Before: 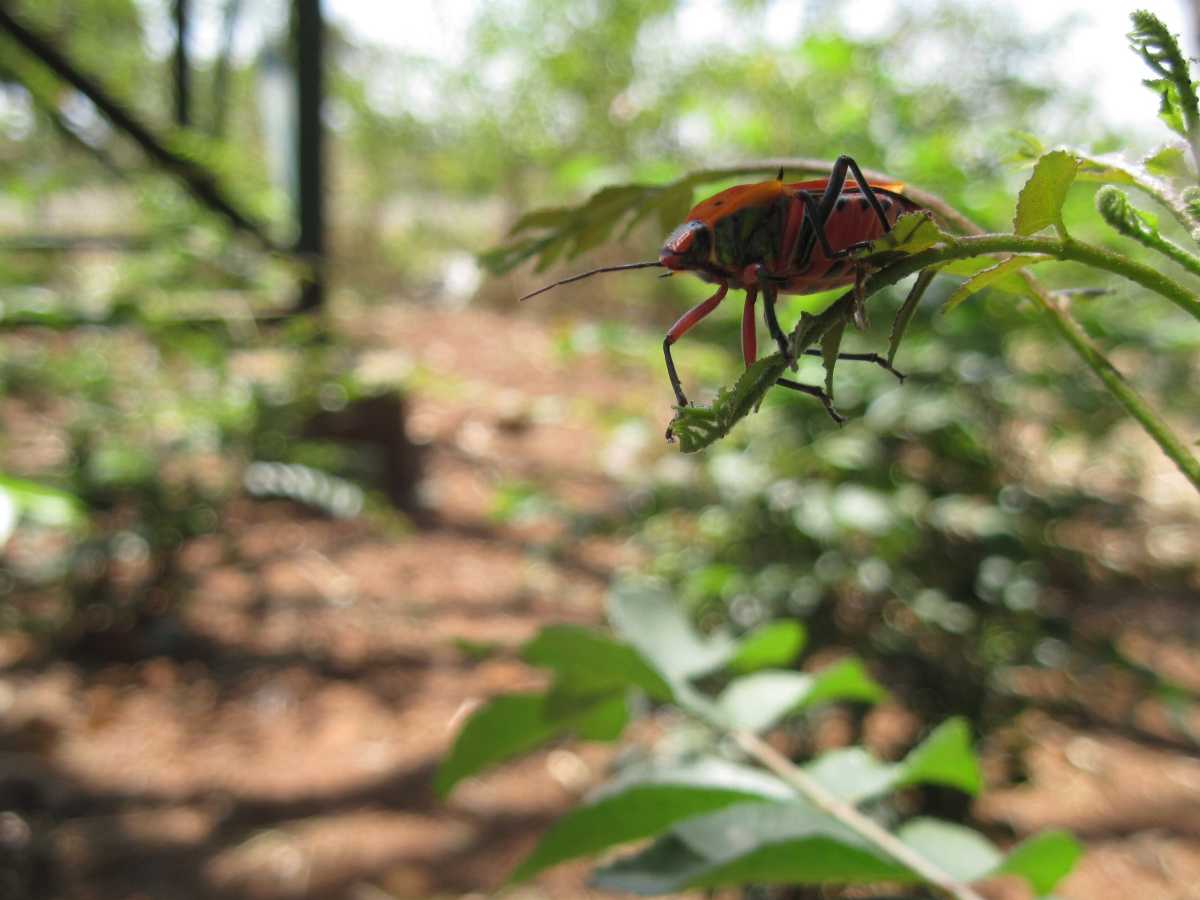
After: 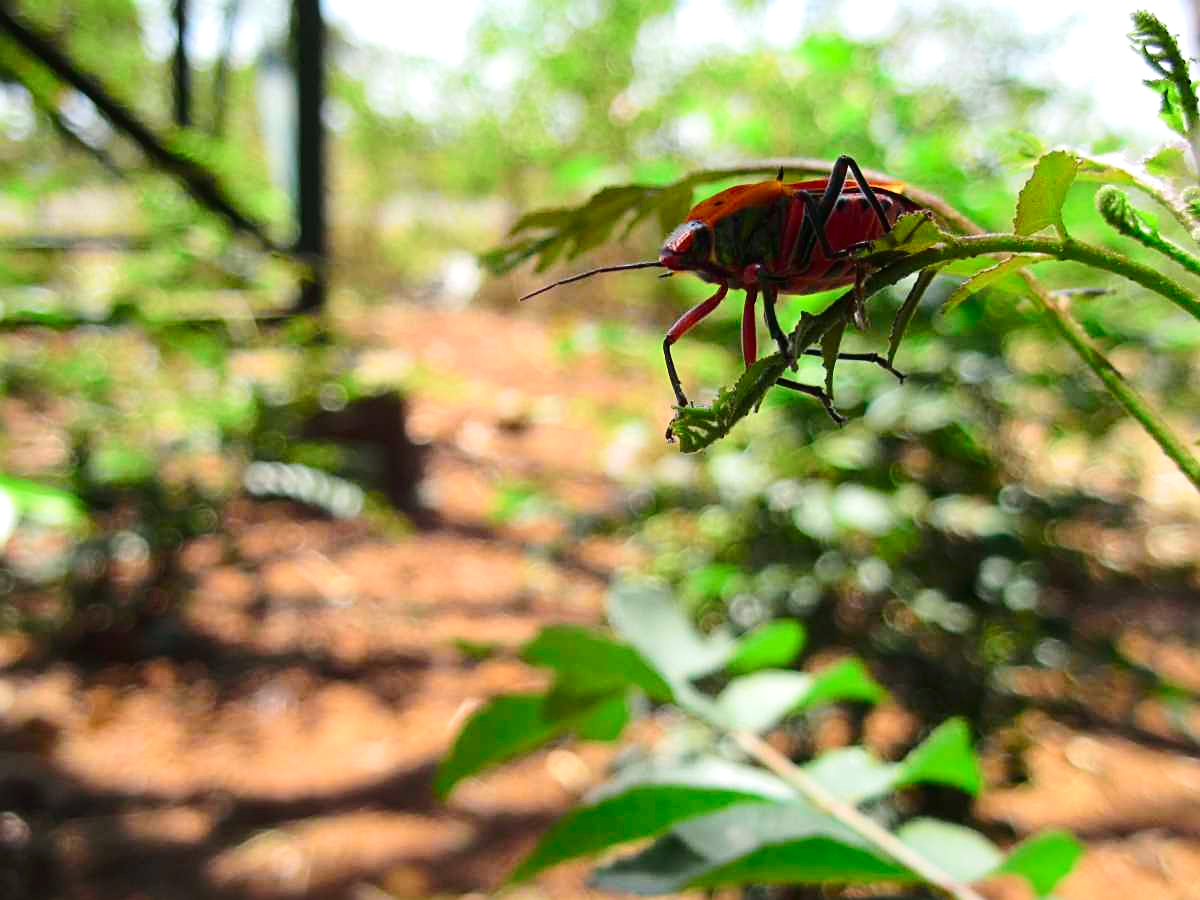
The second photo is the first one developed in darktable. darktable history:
exposure: exposure 0.217 EV, compensate highlight preservation false
sharpen: on, module defaults
tone curve: curves: ch0 [(0, 0) (0.126, 0.061) (0.338, 0.285) (0.494, 0.518) (0.703, 0.762) (1, 1)]; ch1 [(0, 0) (0.389, 0.313) (0.457, 0.442) (0.5, 0.501) (0.55, 0.578) (1, 1)]; ch2 [(0, 0) (0.44, 0.424) (0.501, 0.499) (0.557, 0.564) (0.613, 0.67) (0.707, 0.746) (1, 1)], color space Lab, independent channels, preserve colors none
